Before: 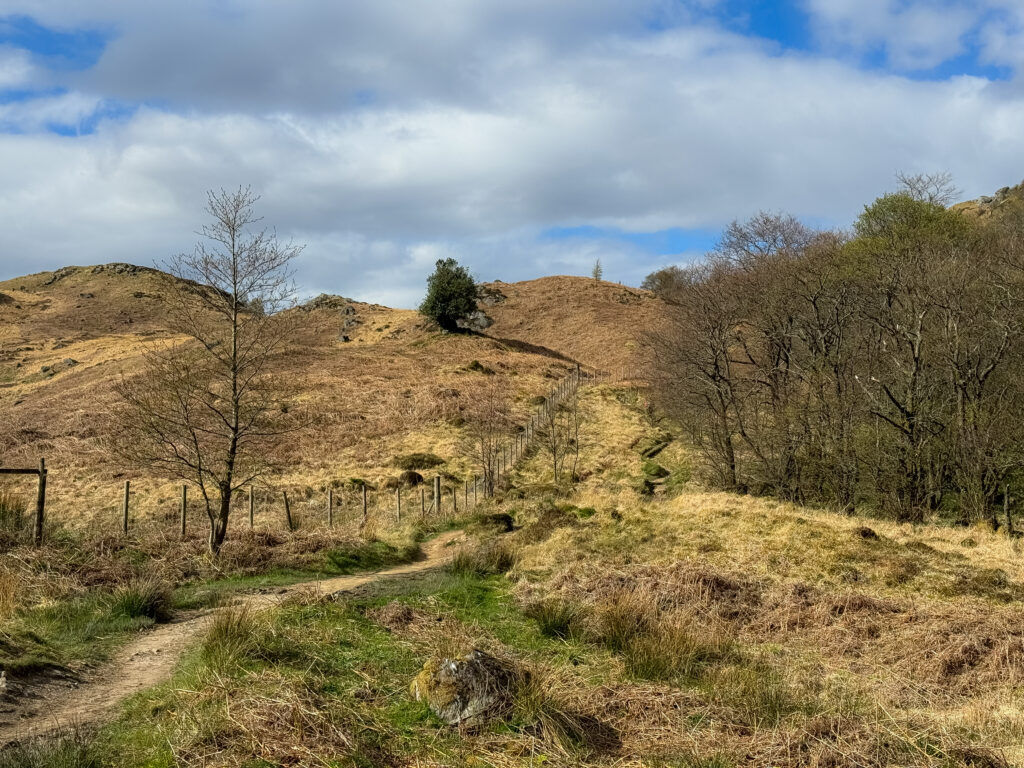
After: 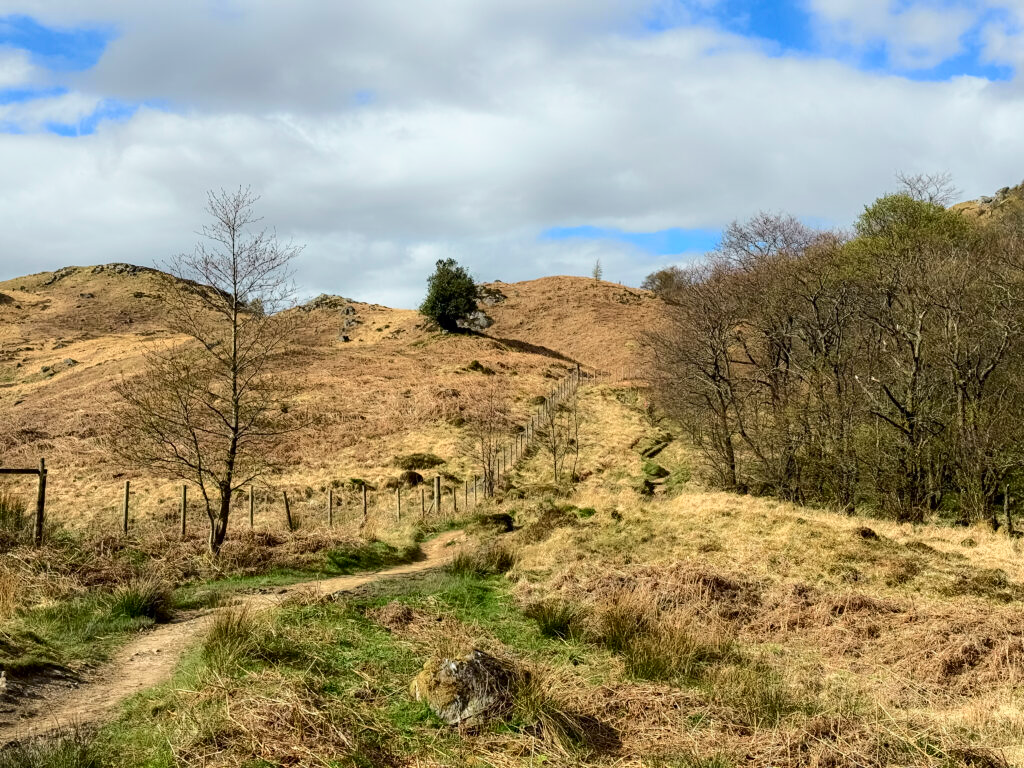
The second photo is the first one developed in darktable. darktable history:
tone curve: curves: ch0 [(0, 0) (0.035, 0.017) (0.131, 0.108) (0.279, 0.279) (0.476, 0.554) (0.617, 0.693) (0.704, 0.77) (0.801, 0.854) (0.895, 0.927) (1, 0.976)]; ch1 [(0, 0) (0.318, 0.278) (0.444, 0.427) (0.493, 0.493) (0.537, 0.547) (0.594, 0.616) (0.746, 0.764) (1, 1)]; ch2 [(0, 0) (0.316, 0.292) (0.381, 0.37) (0.423, 0.448) (0.476, 0.482) (0.502, 0.498) (0.529, 0.532) (0.583, 0.608) (0.639, 0.657) (0.7, 0.7) (0.861, 0.808) (1, 0.951)], color space Lab, independent channels, preserve colors none
shadows and highlights: shadows 0, highlights 40
